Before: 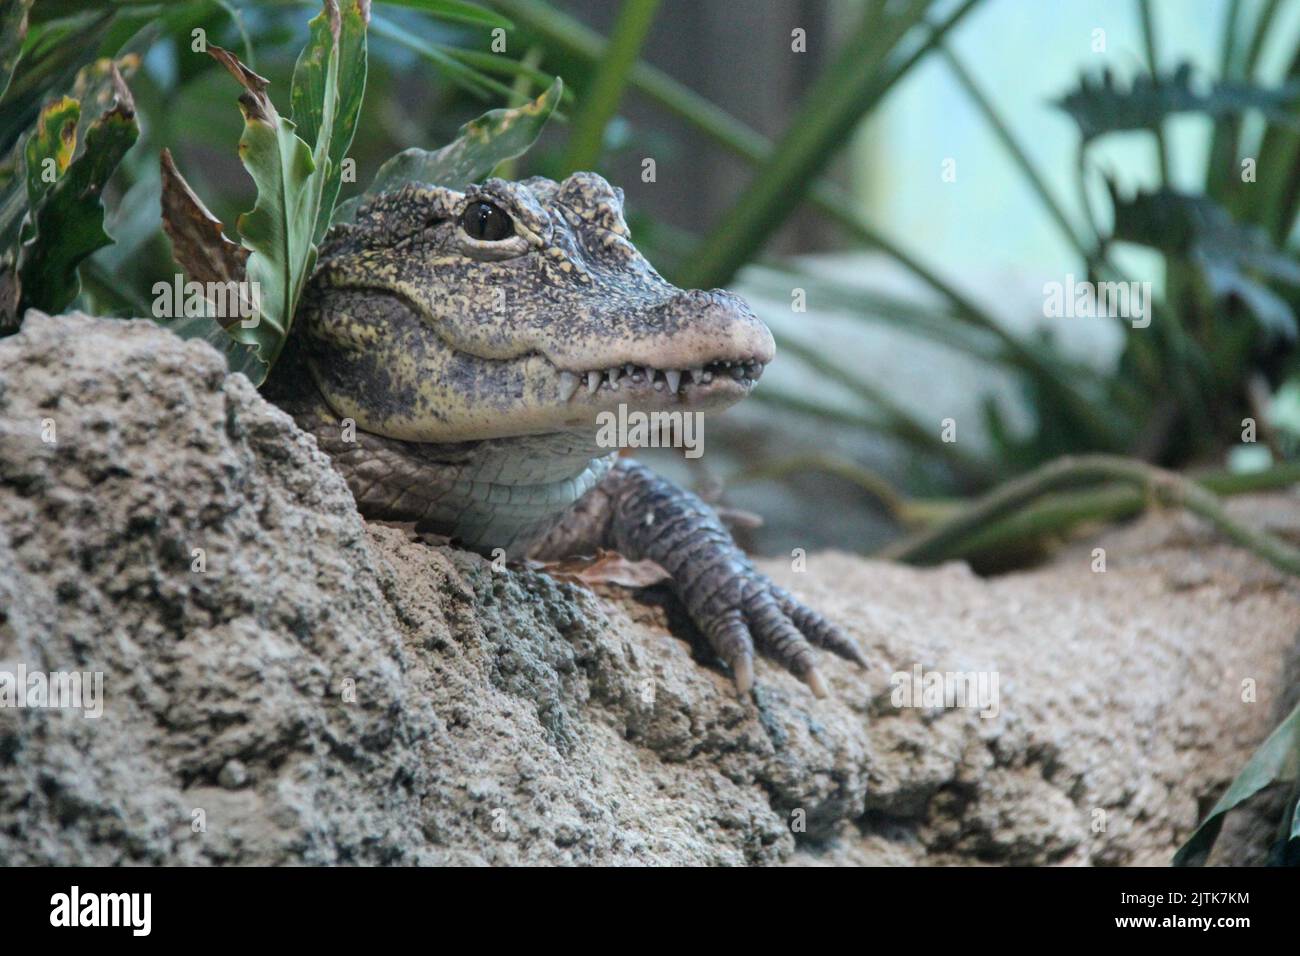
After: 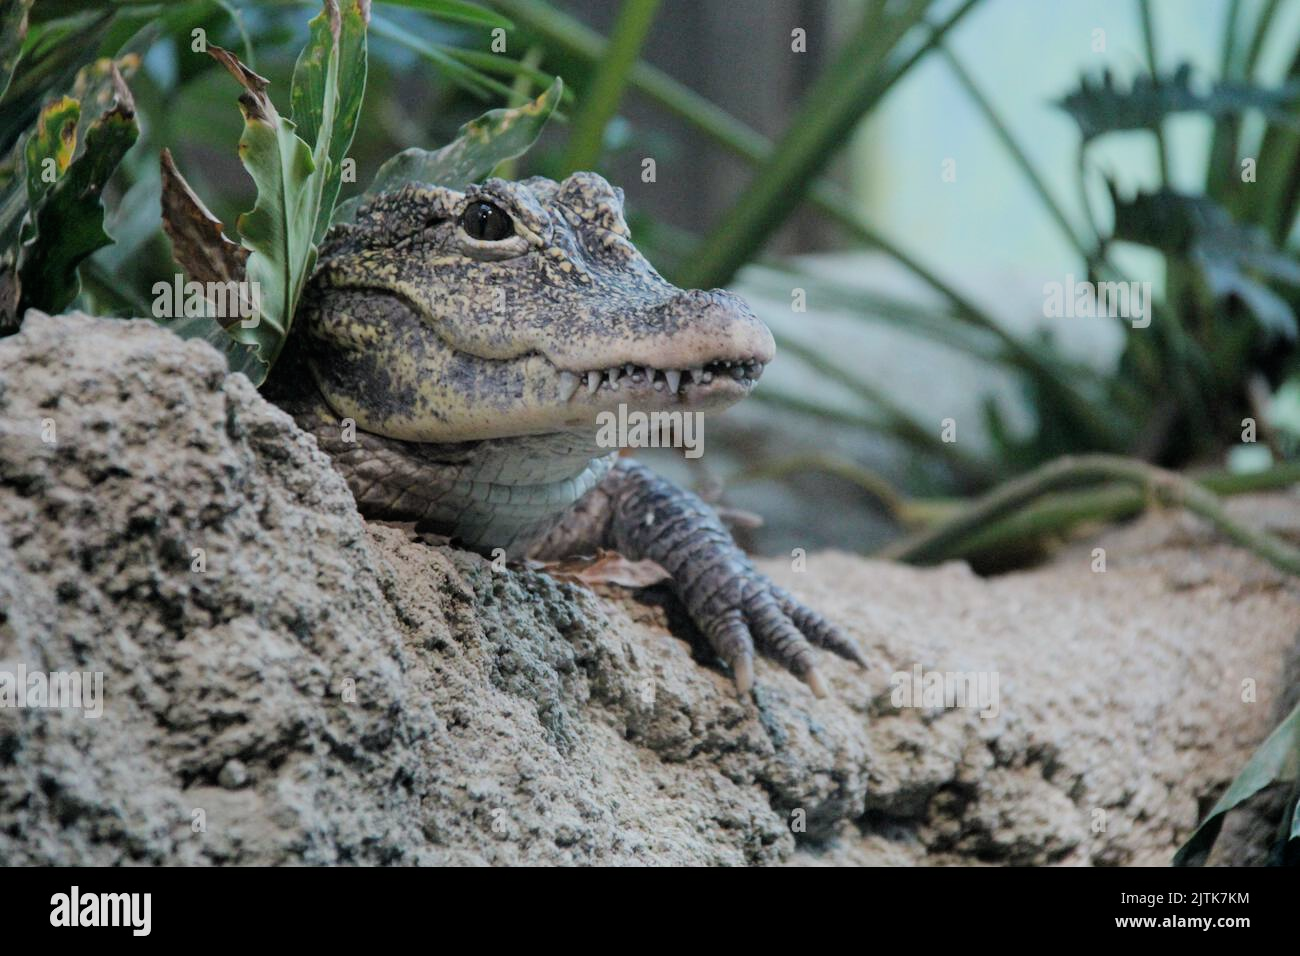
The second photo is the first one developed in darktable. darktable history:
filmic rgb: black relative exposure -7.96 EV, white relative exposure 3.98 EV, threshold 5.98 EV, hardness 4.15, contrast 0.995, enable highlight reconstruction true
